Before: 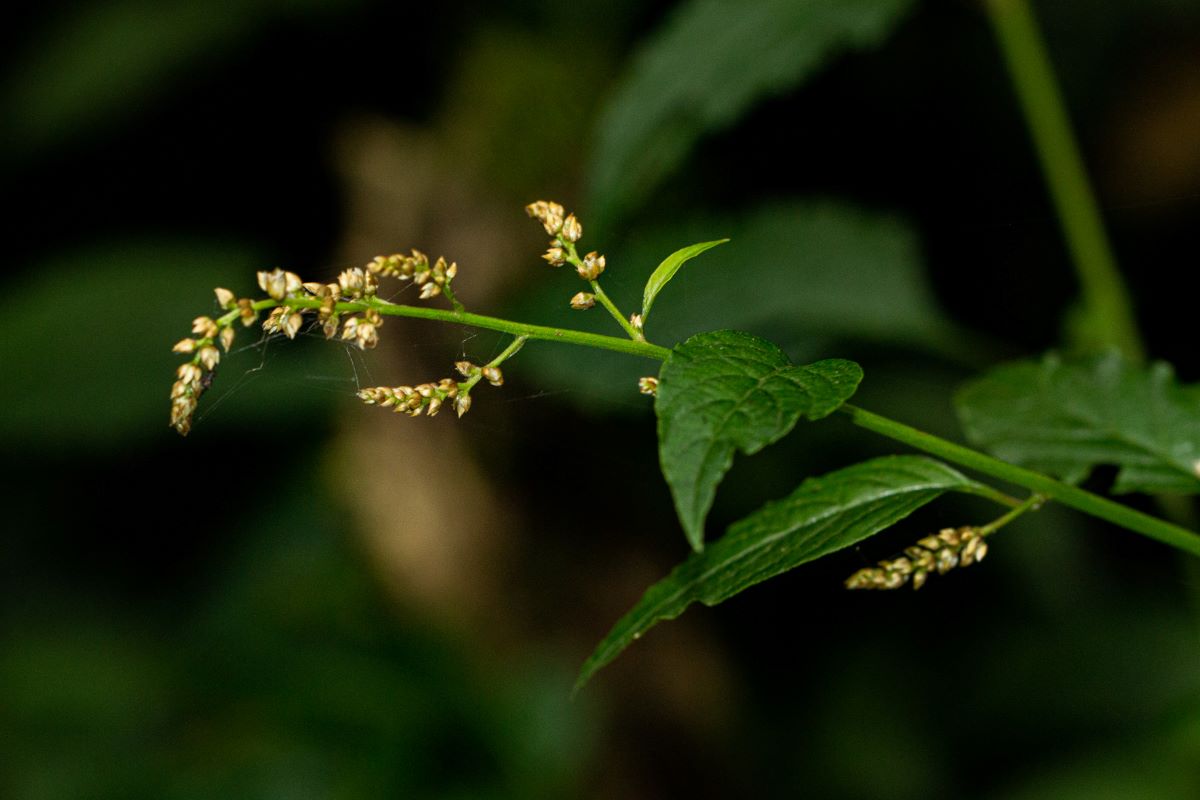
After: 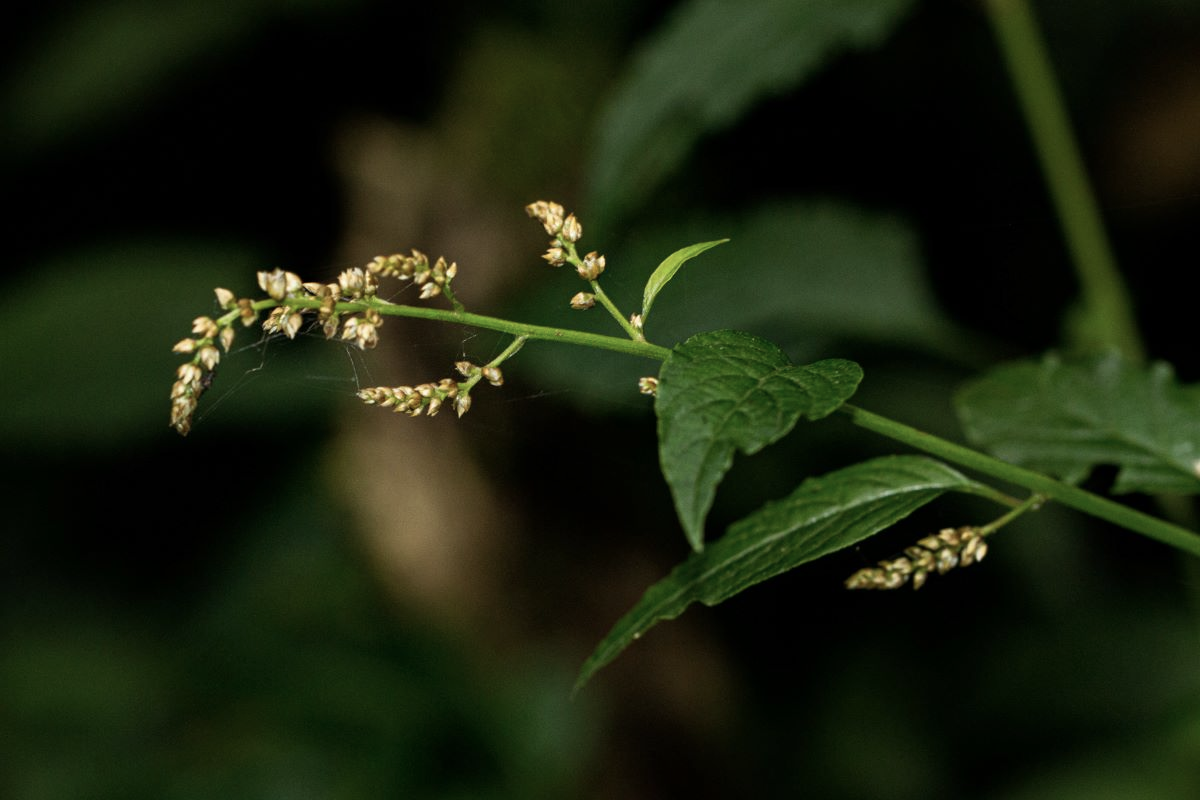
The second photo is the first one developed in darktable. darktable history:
contrast brightness saturation: contrast 0.059, brightness -0.013, saturation -0.246
